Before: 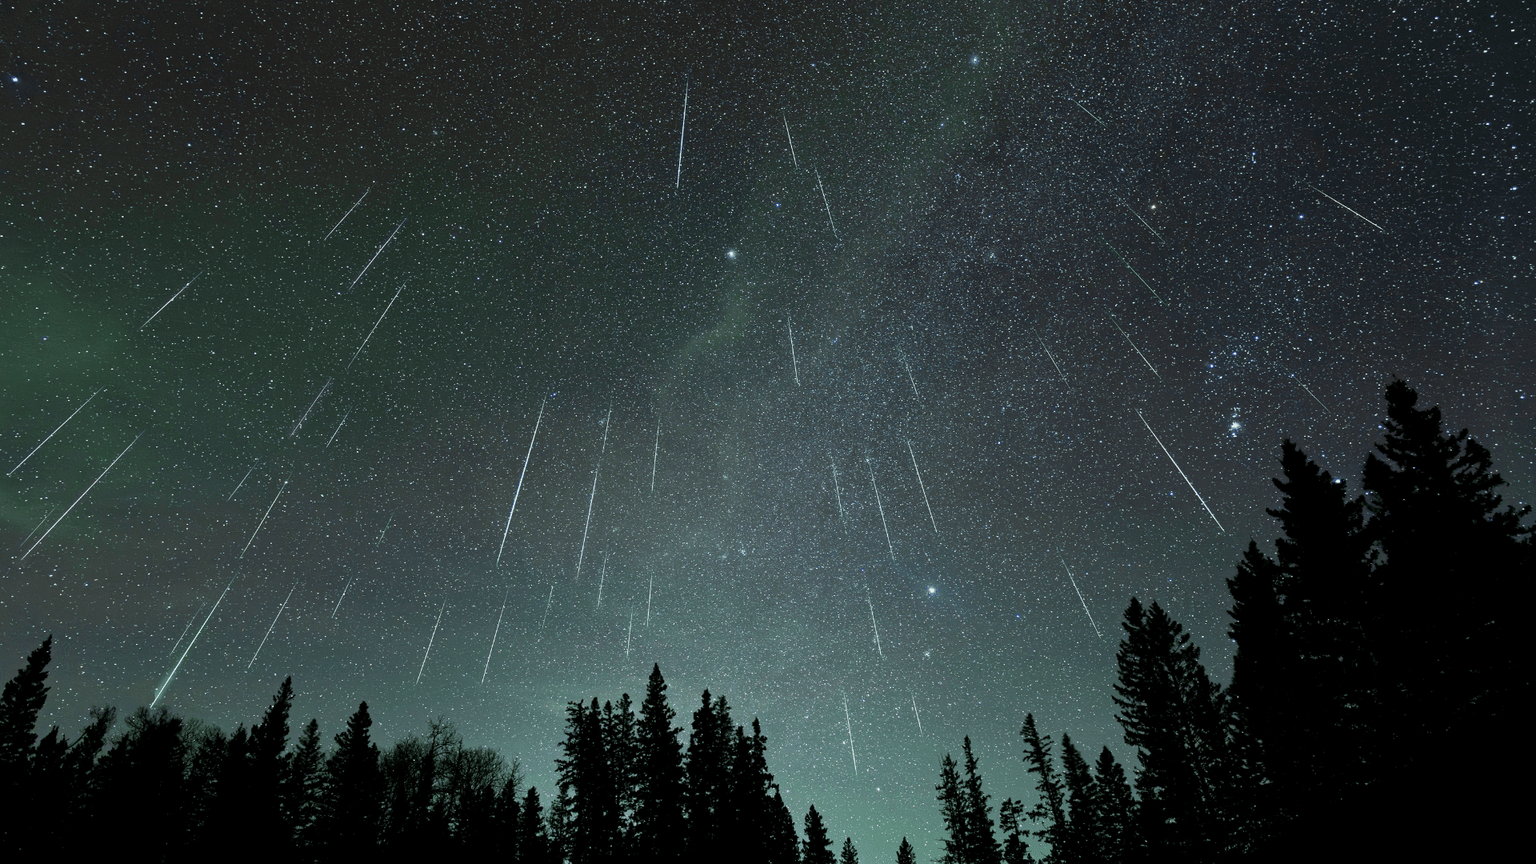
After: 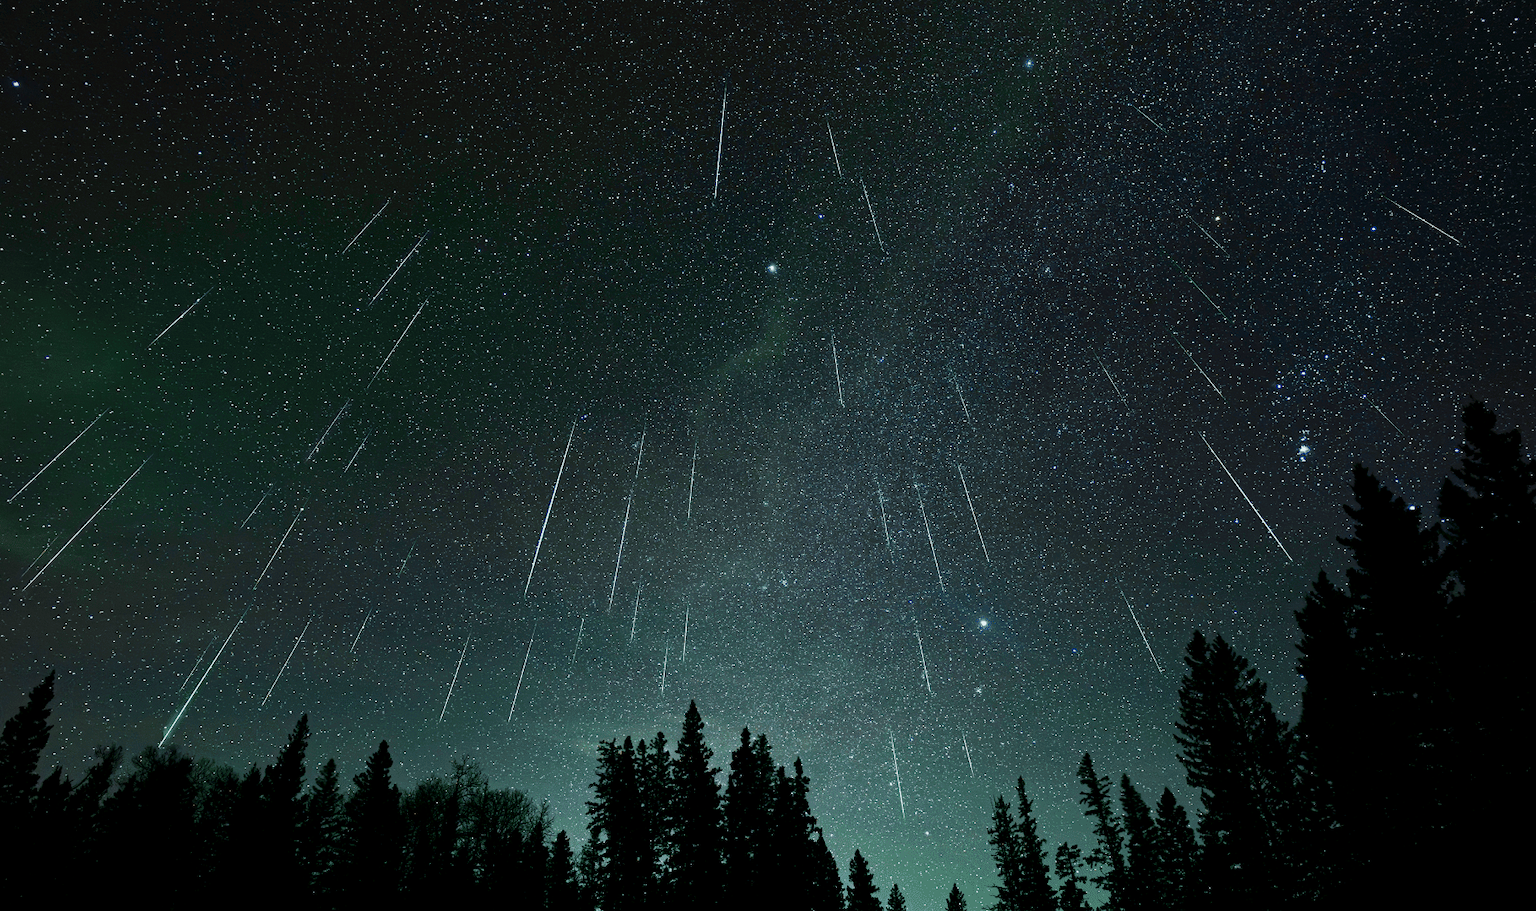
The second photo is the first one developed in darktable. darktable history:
crop and rotate: left 0%, right 5.221%
contrast brightness saturation: contrast 0.187, brightness -0.111, saturation 0.208
vignetting: brightness -0.292, unbound false
